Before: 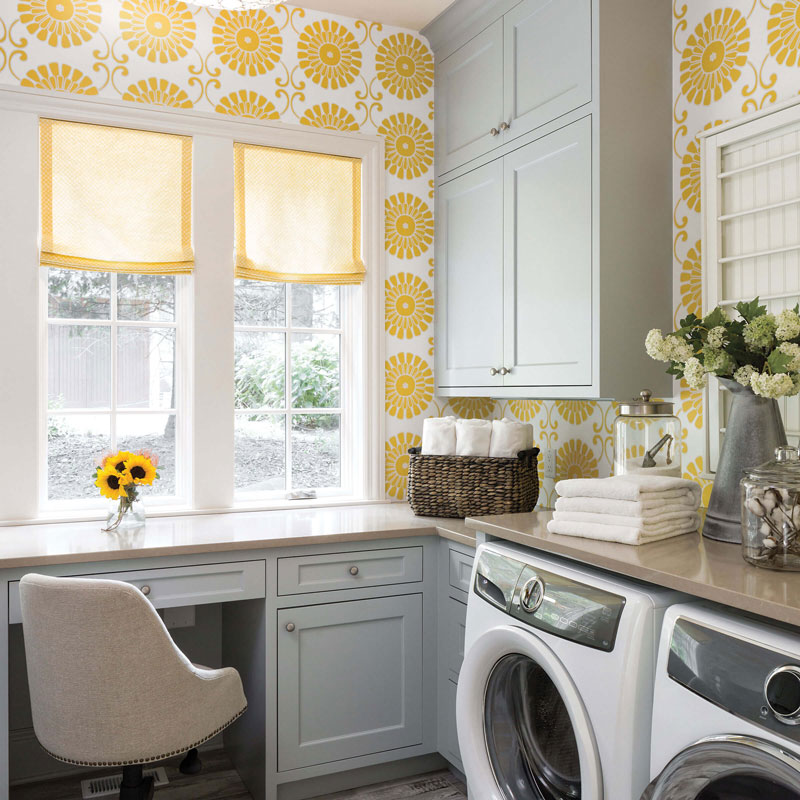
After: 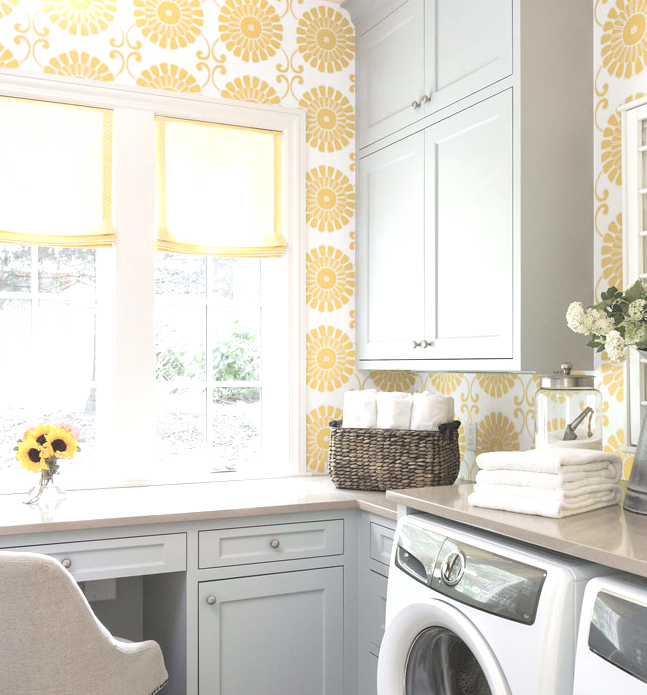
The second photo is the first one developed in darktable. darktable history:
exposure: black level correction 0, exposure 1.2 EV, compensate exposure bias true, compensate highlight preservation false
contrast brightness saturation: contrast -0.26, saturation -0.43
crop: left 9.929%, top 3.475%, right 9.188%, bottom 9.529%
